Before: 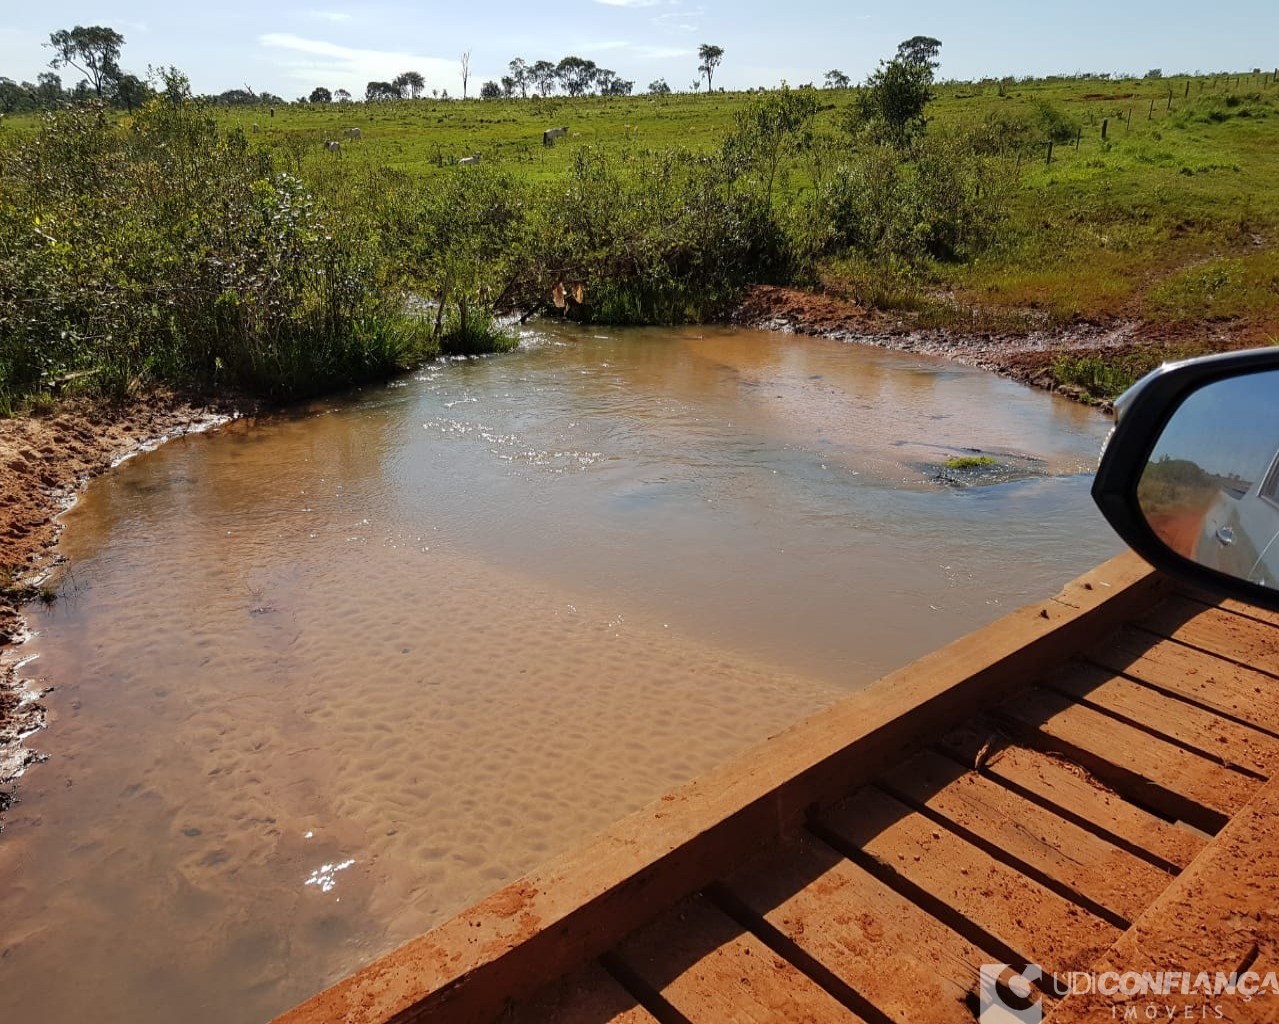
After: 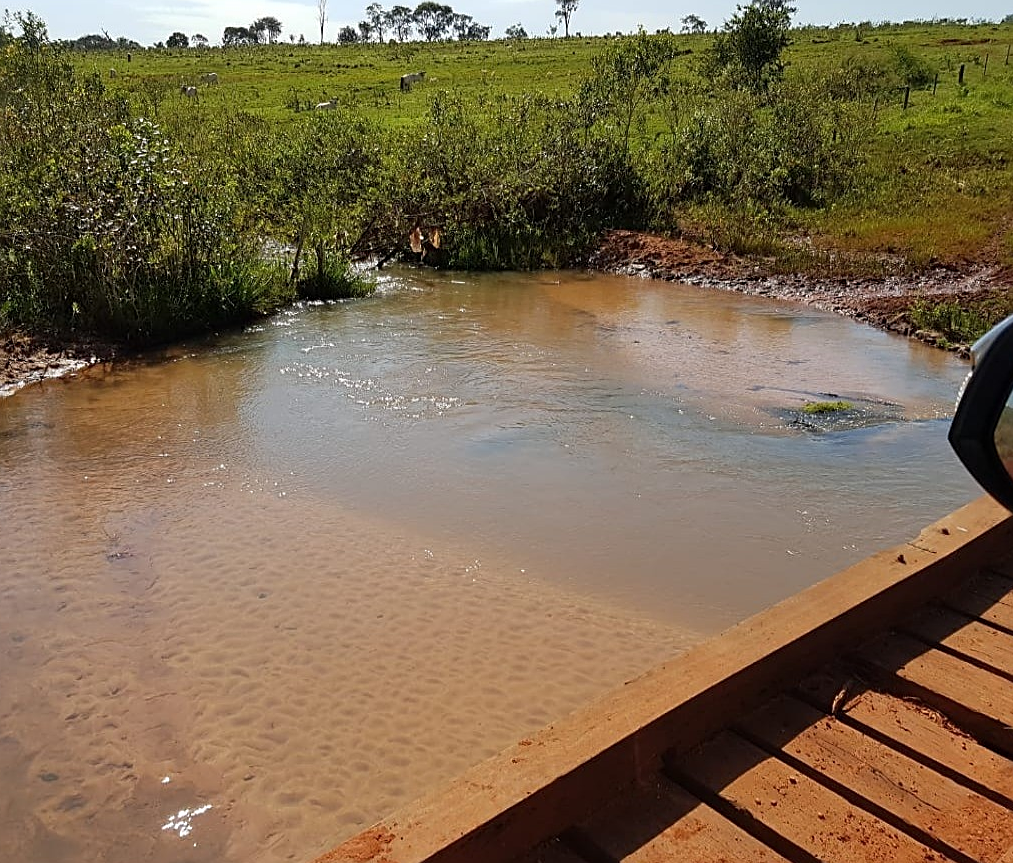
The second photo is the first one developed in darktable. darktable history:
sharpen: on, module defaults
crop: left 11.225%, top 5.381%, right 9.565%, bottom 10.314%
